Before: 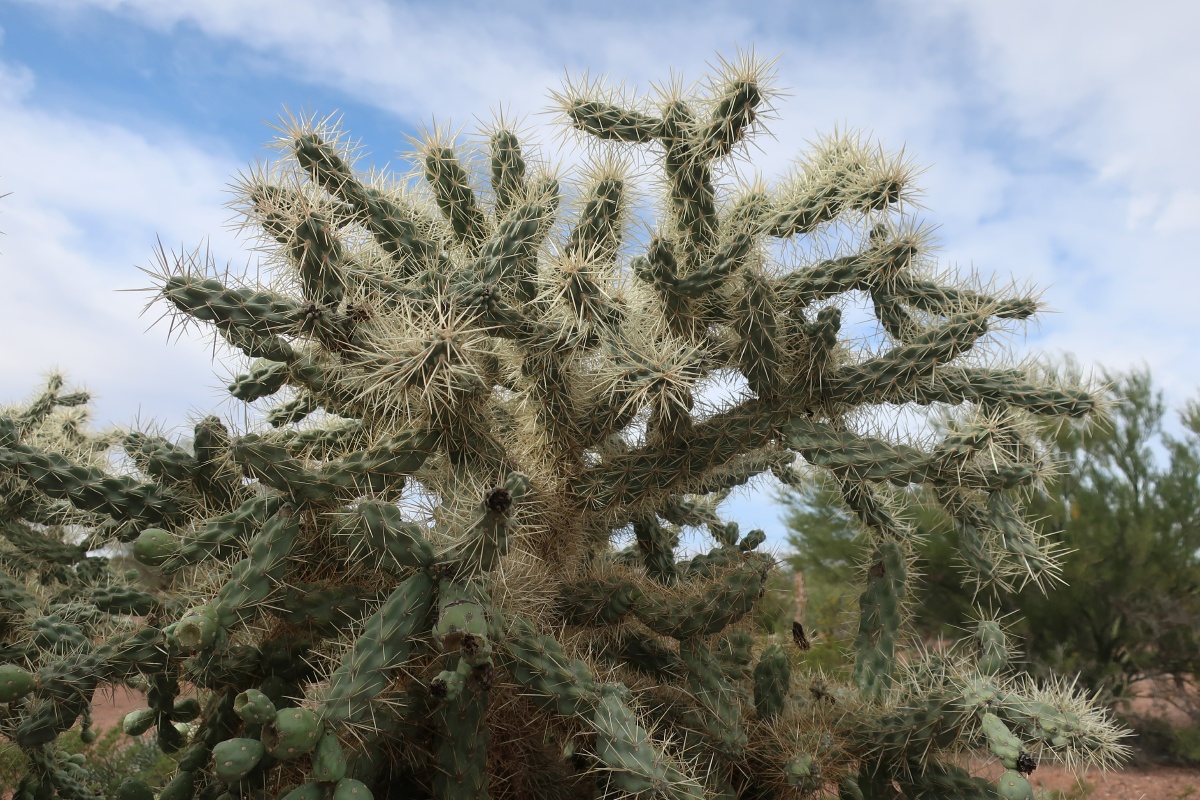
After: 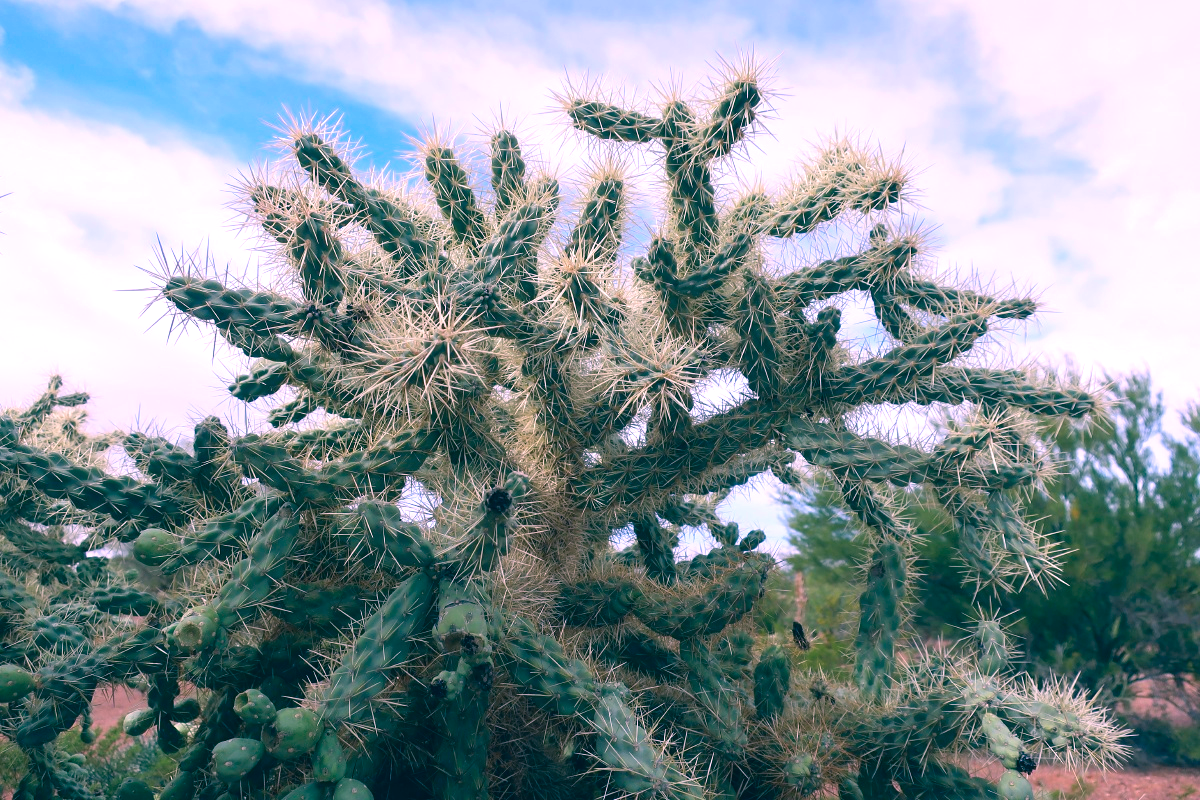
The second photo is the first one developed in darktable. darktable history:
color correction: highlights a* 17.03, highlights b* 0.205, shadows a* -15.38, shadows b* -14.56, saturation 1.5
color calibration: x 0.37, y 0.382, temperature 4313.32 K
exposure: black level correction 0.001, exposure 0.5 EV, compensate exposure bias true, compensate highlight preservation false
